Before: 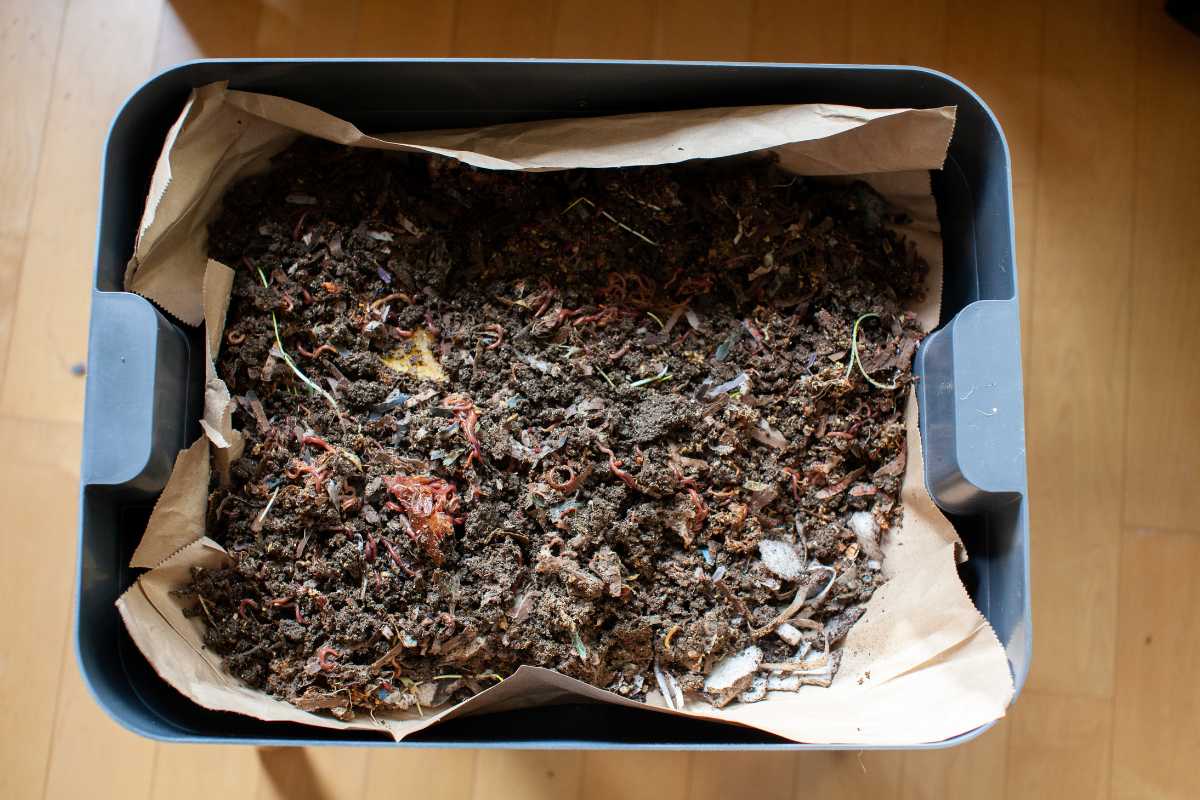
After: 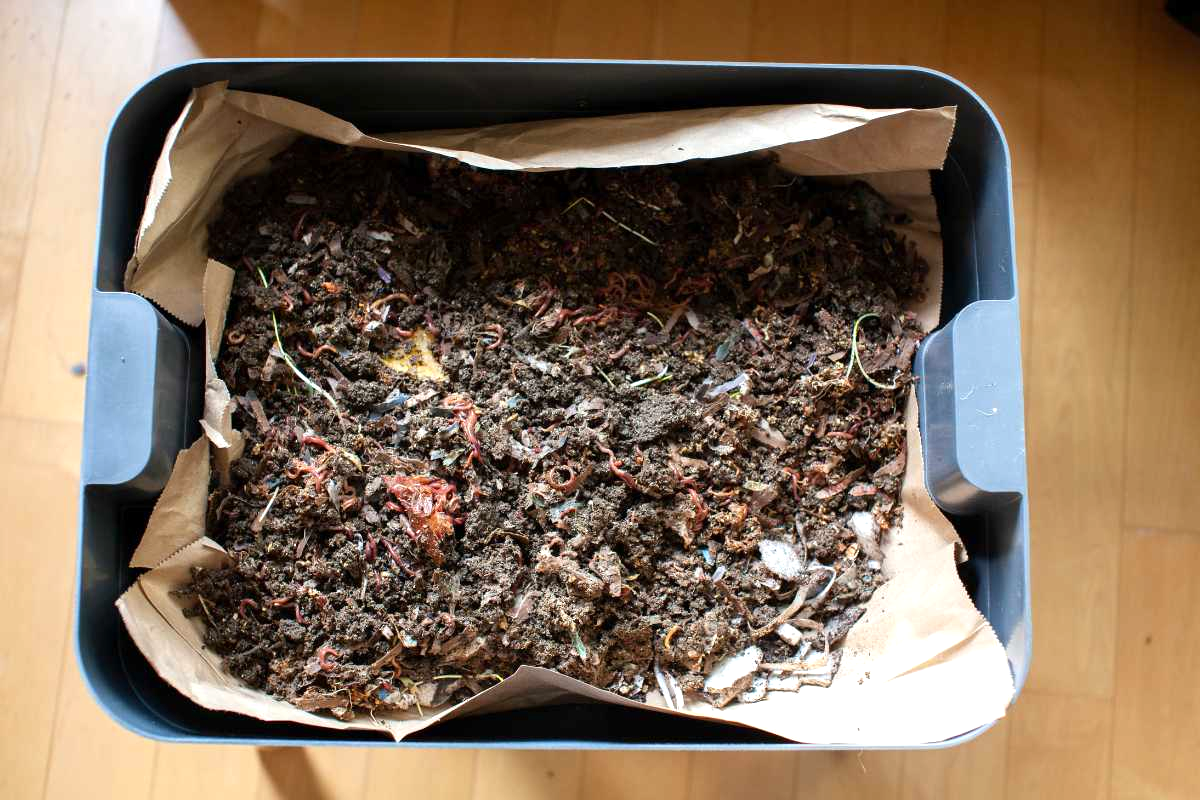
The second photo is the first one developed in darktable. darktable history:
exposure: exposure 0.407 EV, compensate exposure bias true, compensate highlight preservation false
